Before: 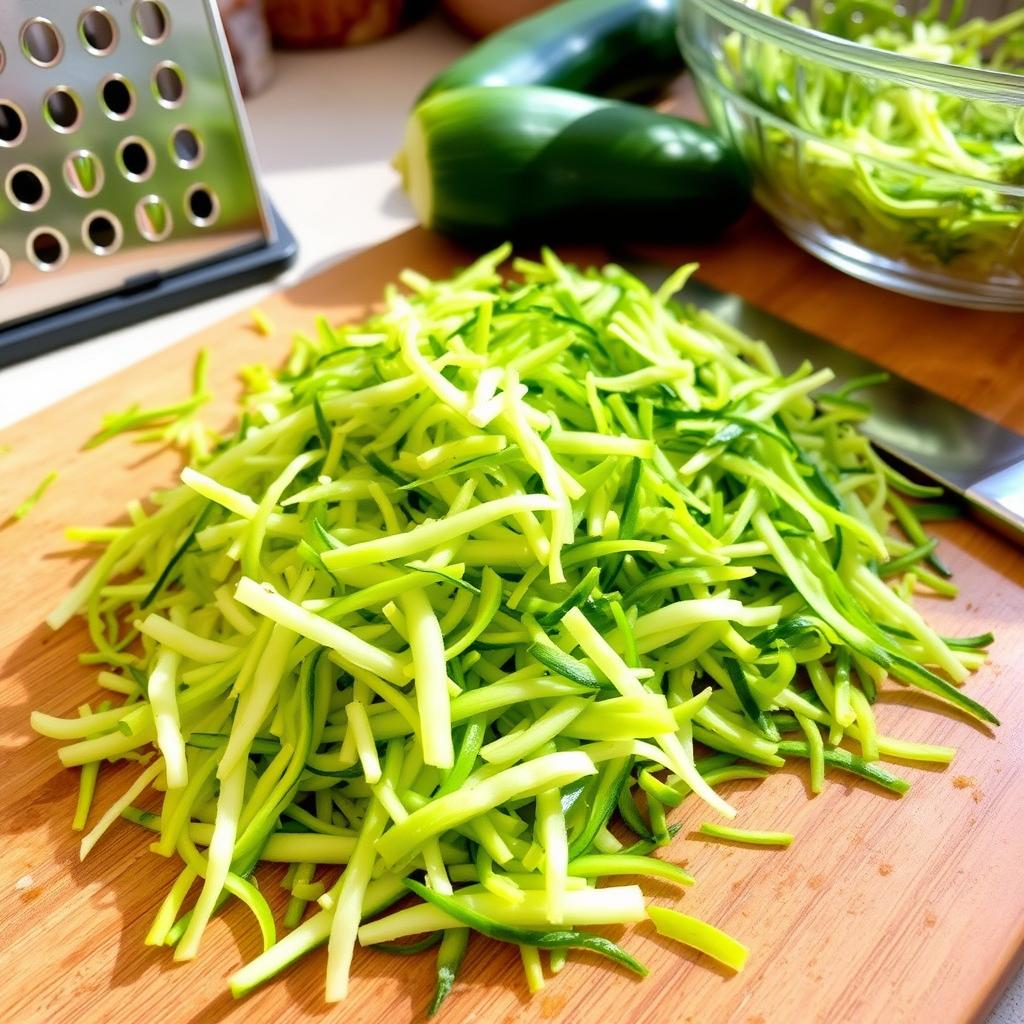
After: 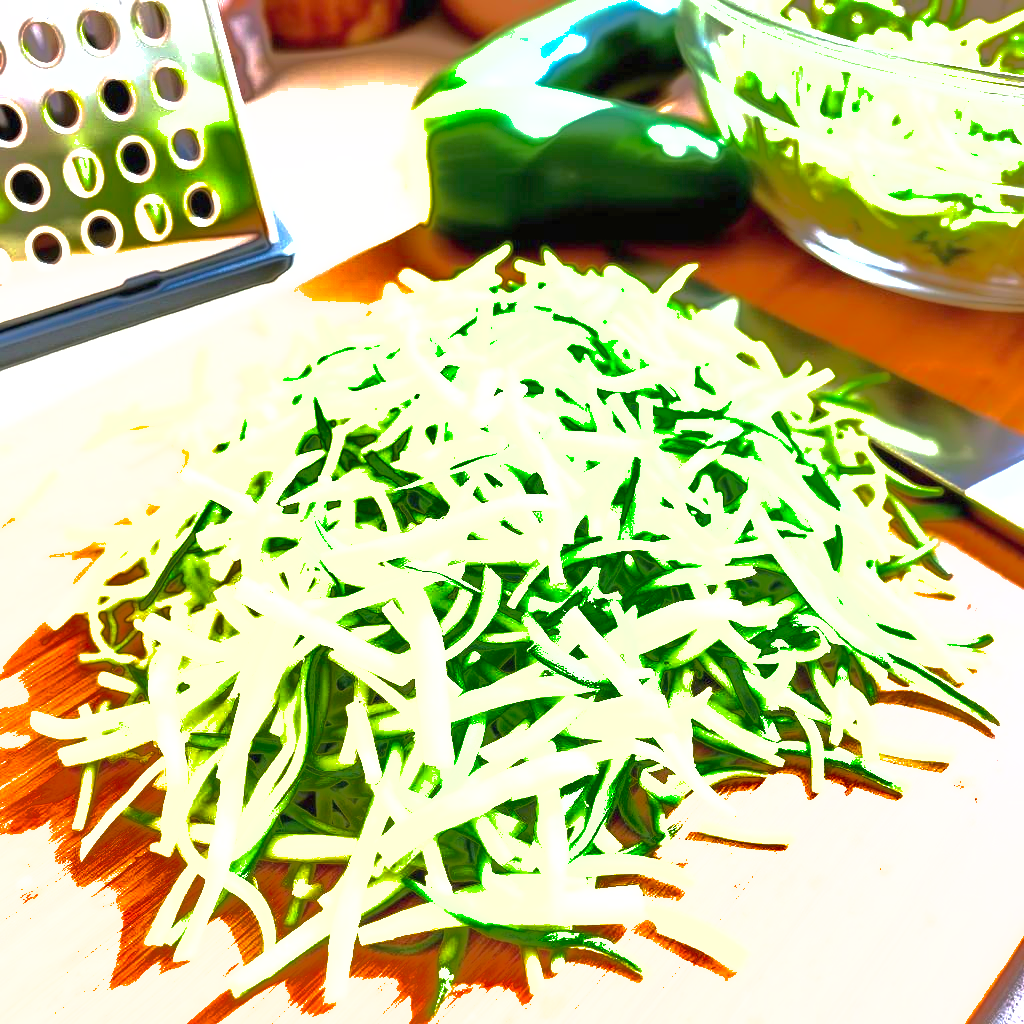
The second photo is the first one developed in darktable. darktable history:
shadows and highlights: shadows 38.43, highlights -74.54
exposure: black level correction 0, exposure 1.675 EV, compensate exposure bias true, compensate highlight preservation false
